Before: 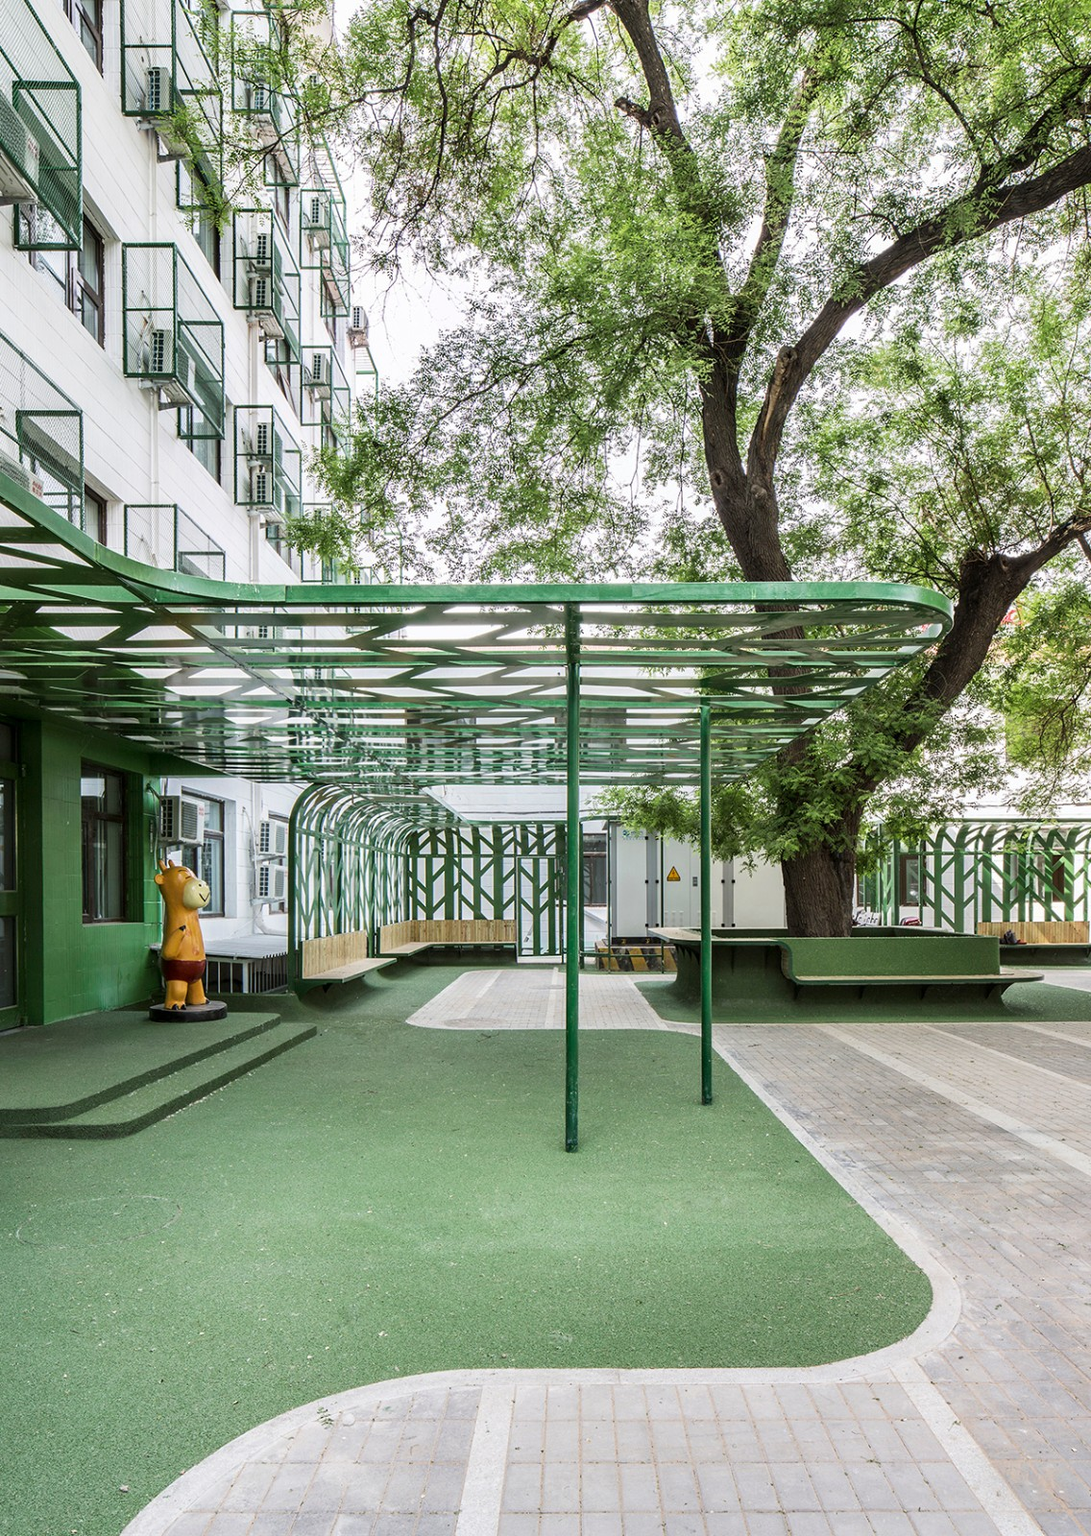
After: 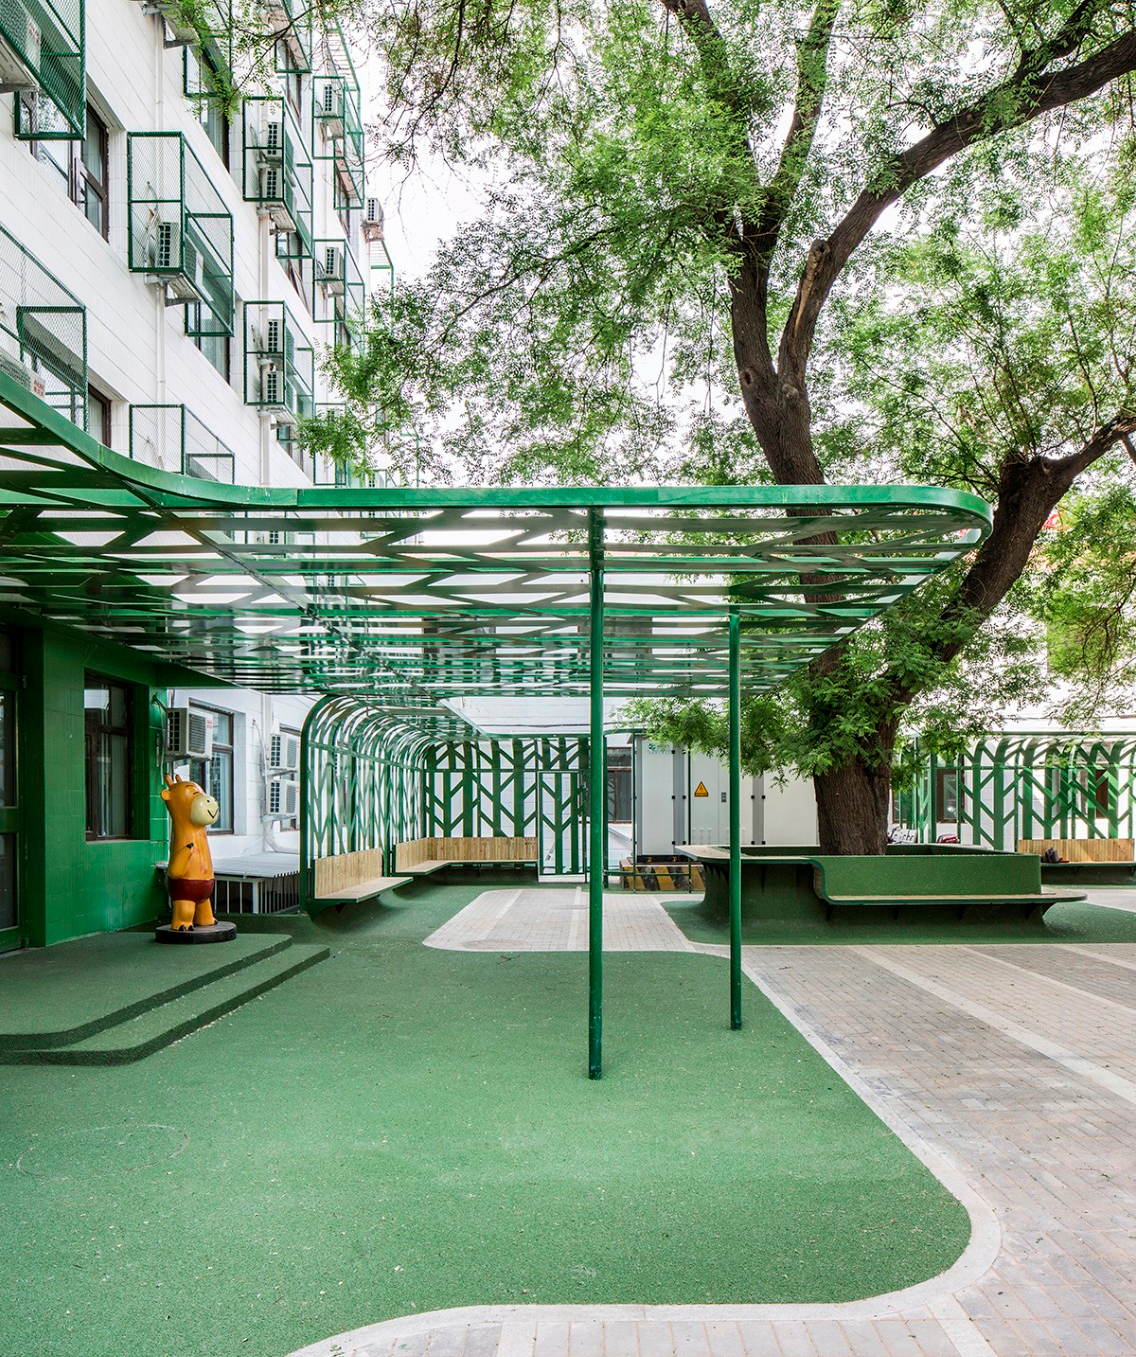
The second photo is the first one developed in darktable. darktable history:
crop: top 7.579%, bottom 7.55%
